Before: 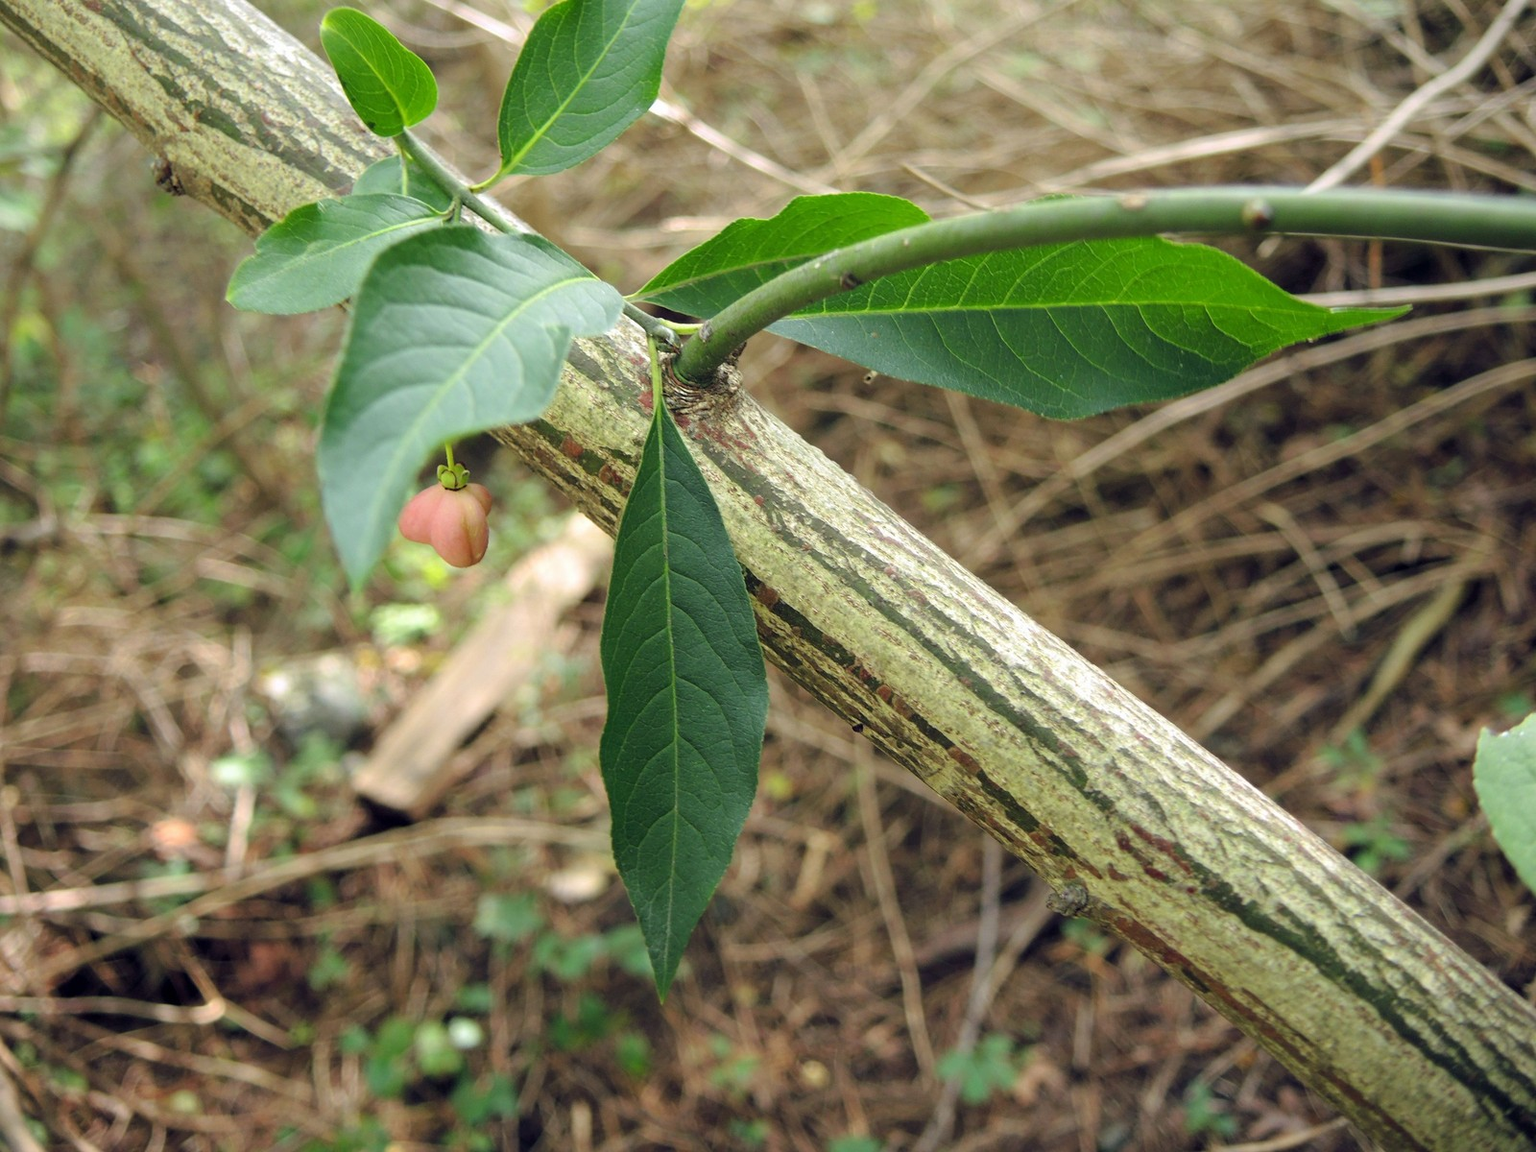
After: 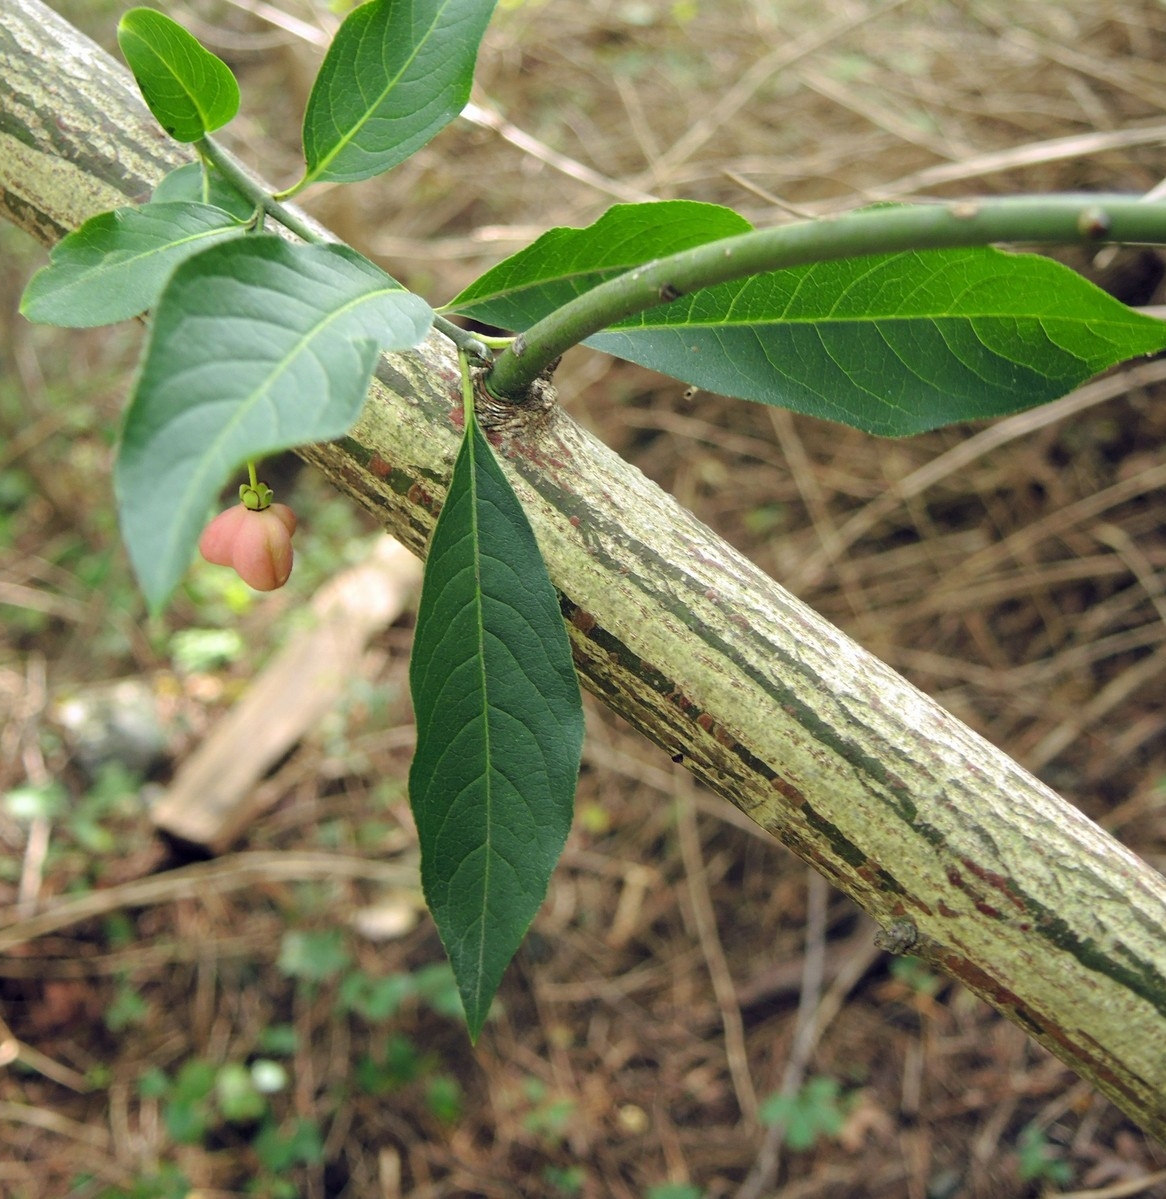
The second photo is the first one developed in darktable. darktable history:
crop: left 13.557%, right 13.51%
